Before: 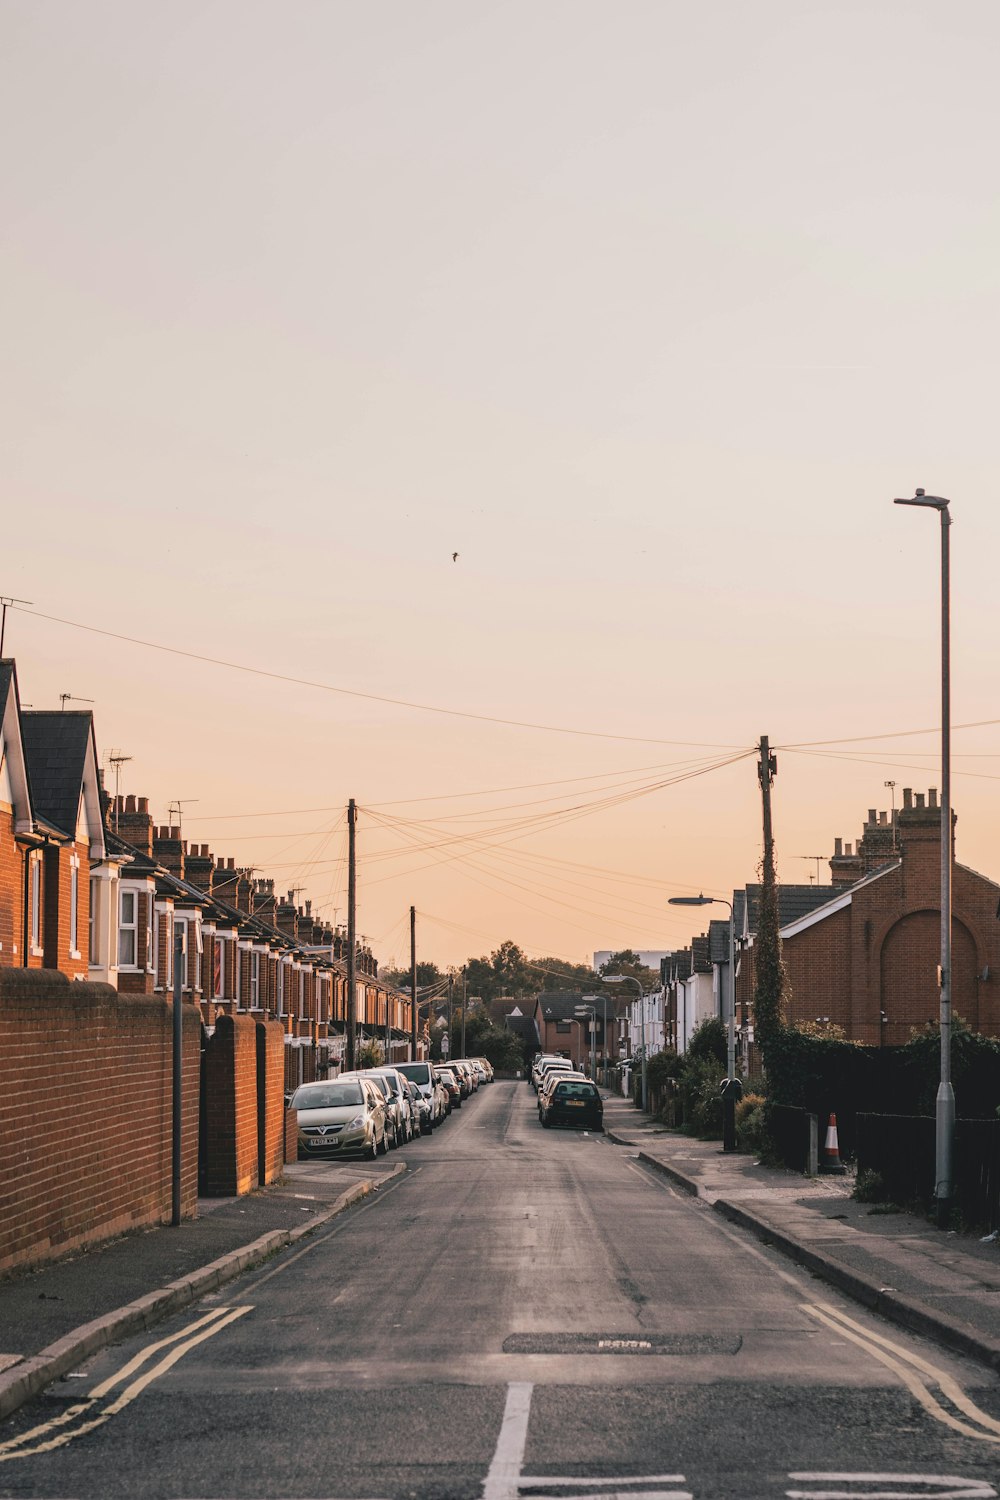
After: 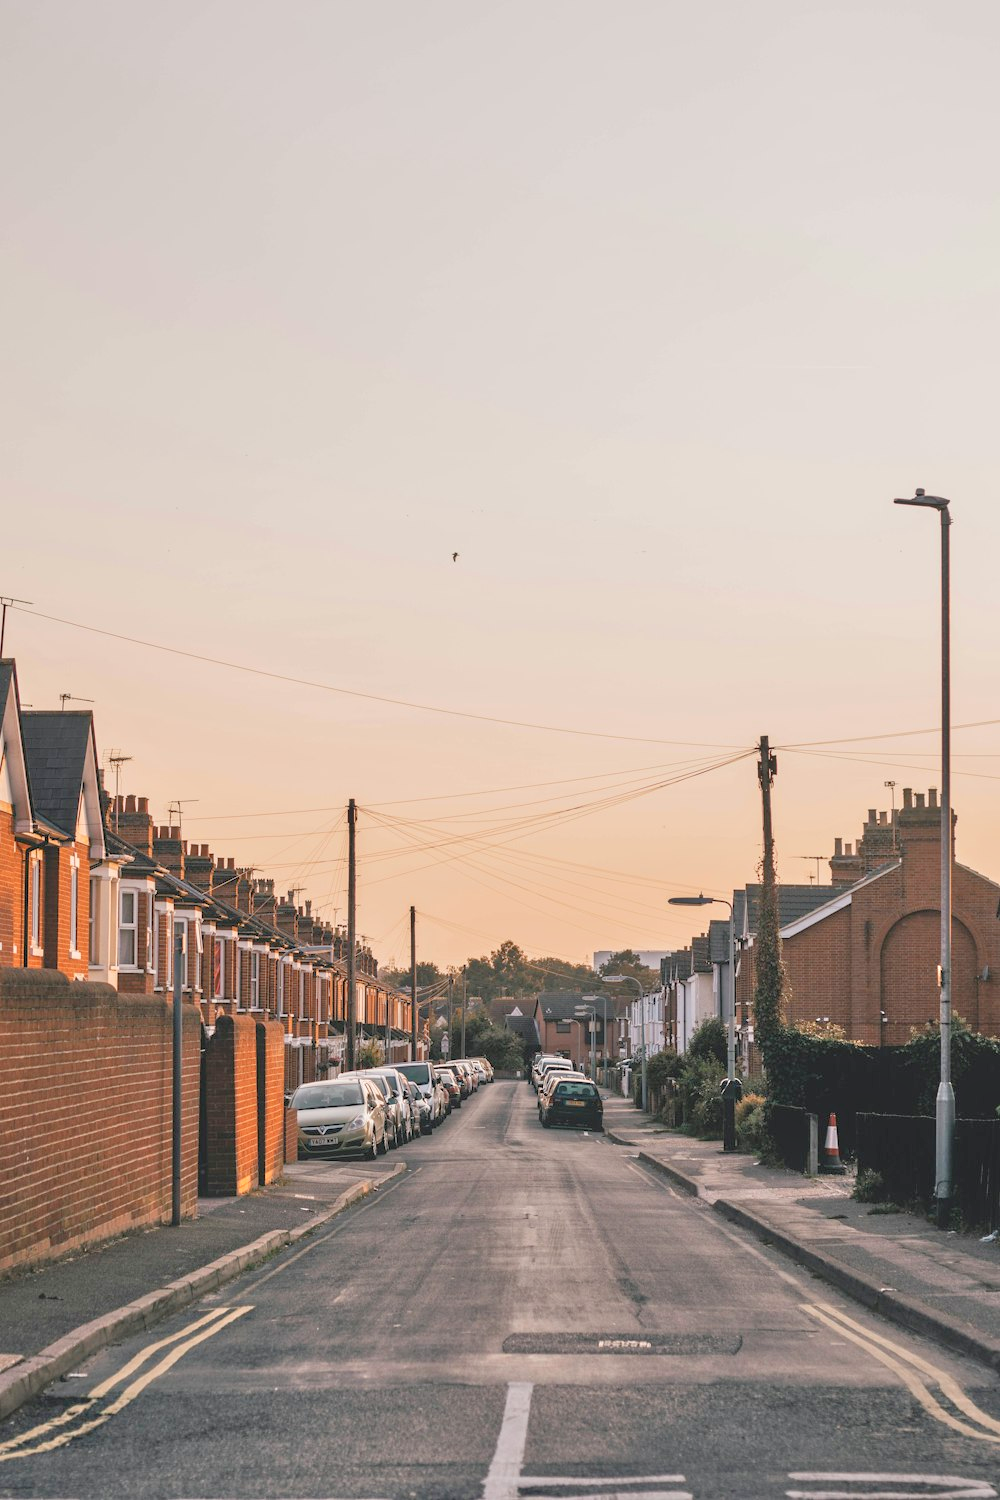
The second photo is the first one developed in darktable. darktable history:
tone equalizer: -7 EV 0.142 EV, -6 EV 0.596 EV, -5 EV 1.18 EV, -4 EV 1.35 EV, -3 EV 1.12 EV, -2 EV 0.6 EV, -1 EV 0.158 EV
